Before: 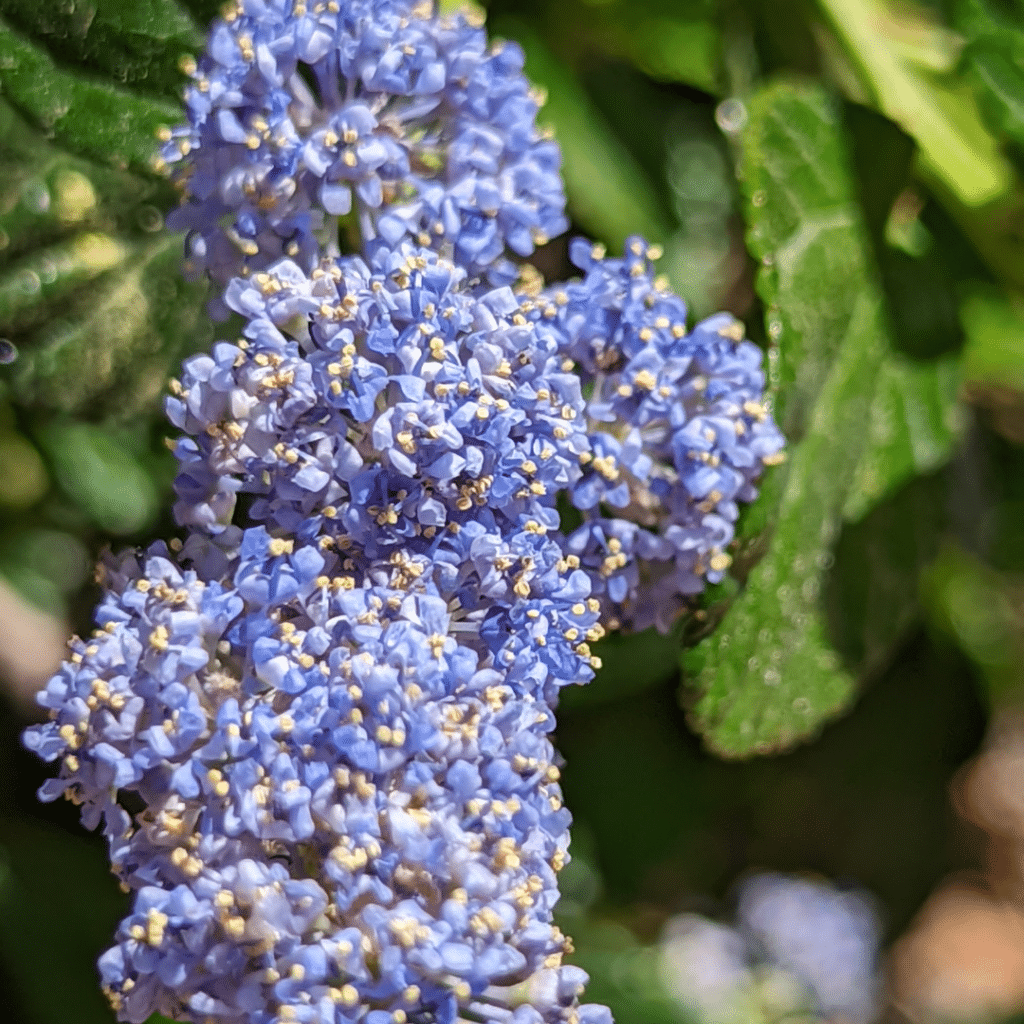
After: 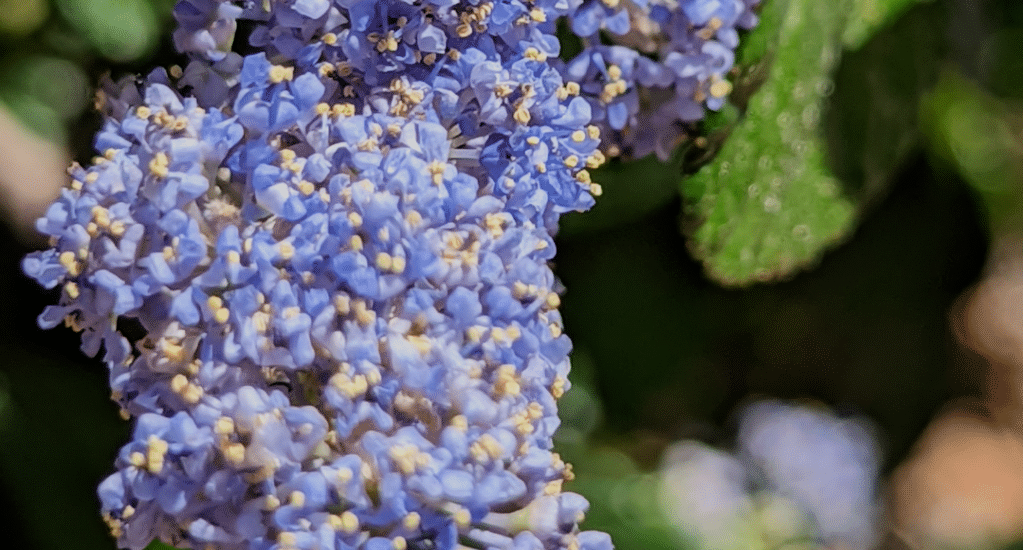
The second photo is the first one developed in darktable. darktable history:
filmic rgb: black relative exposure -7.65 EV, white relative exposure 4.56 EV, hardness 3.61, color science v6 (2022)
crop and rotate: top 46.237%
